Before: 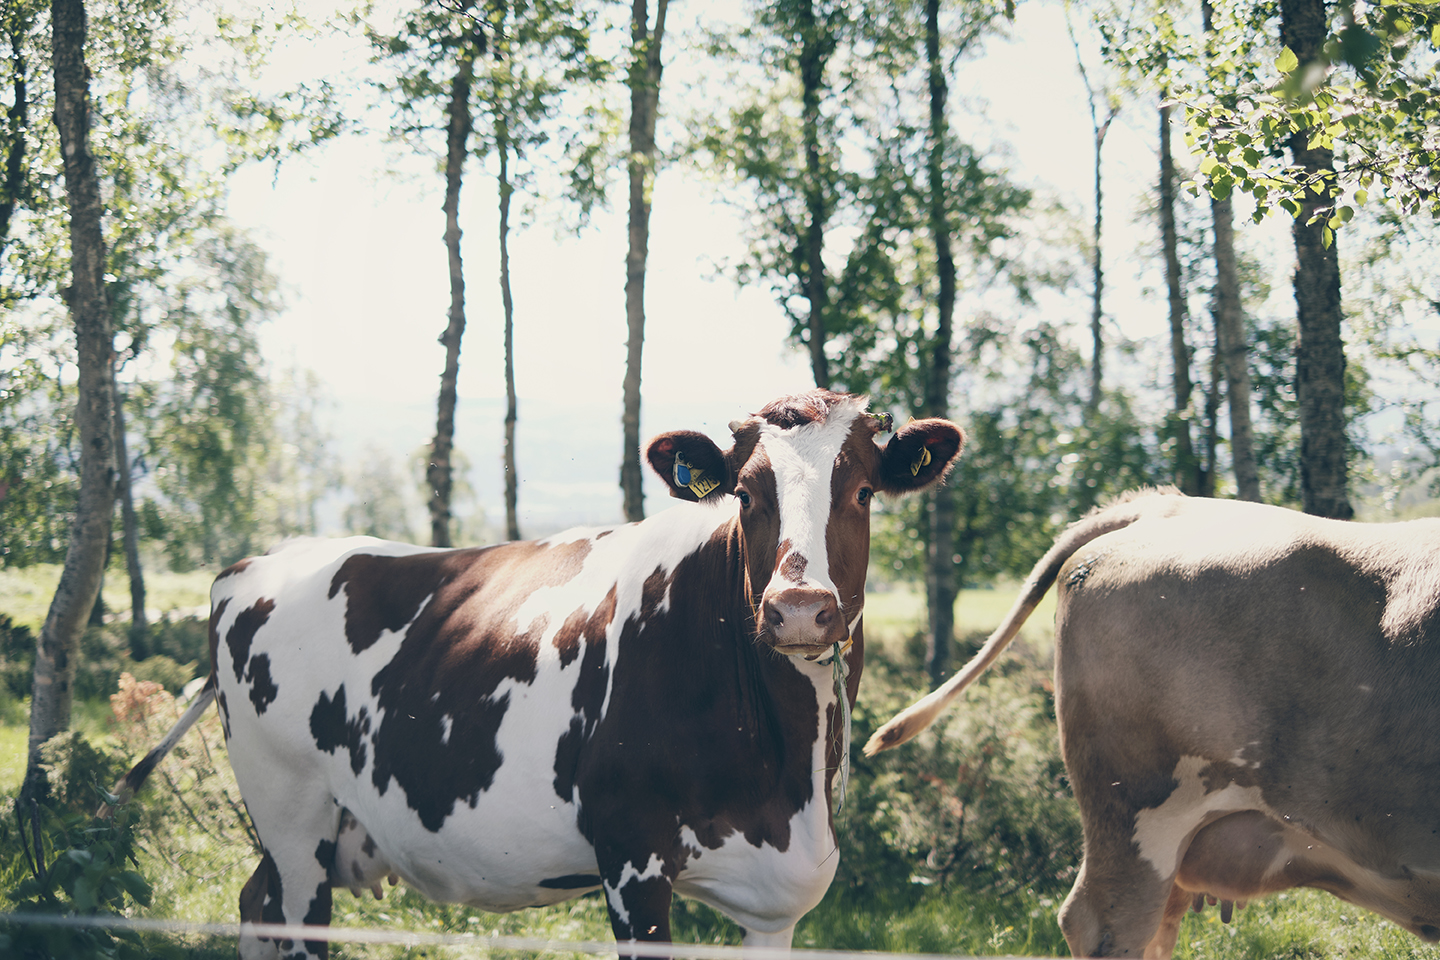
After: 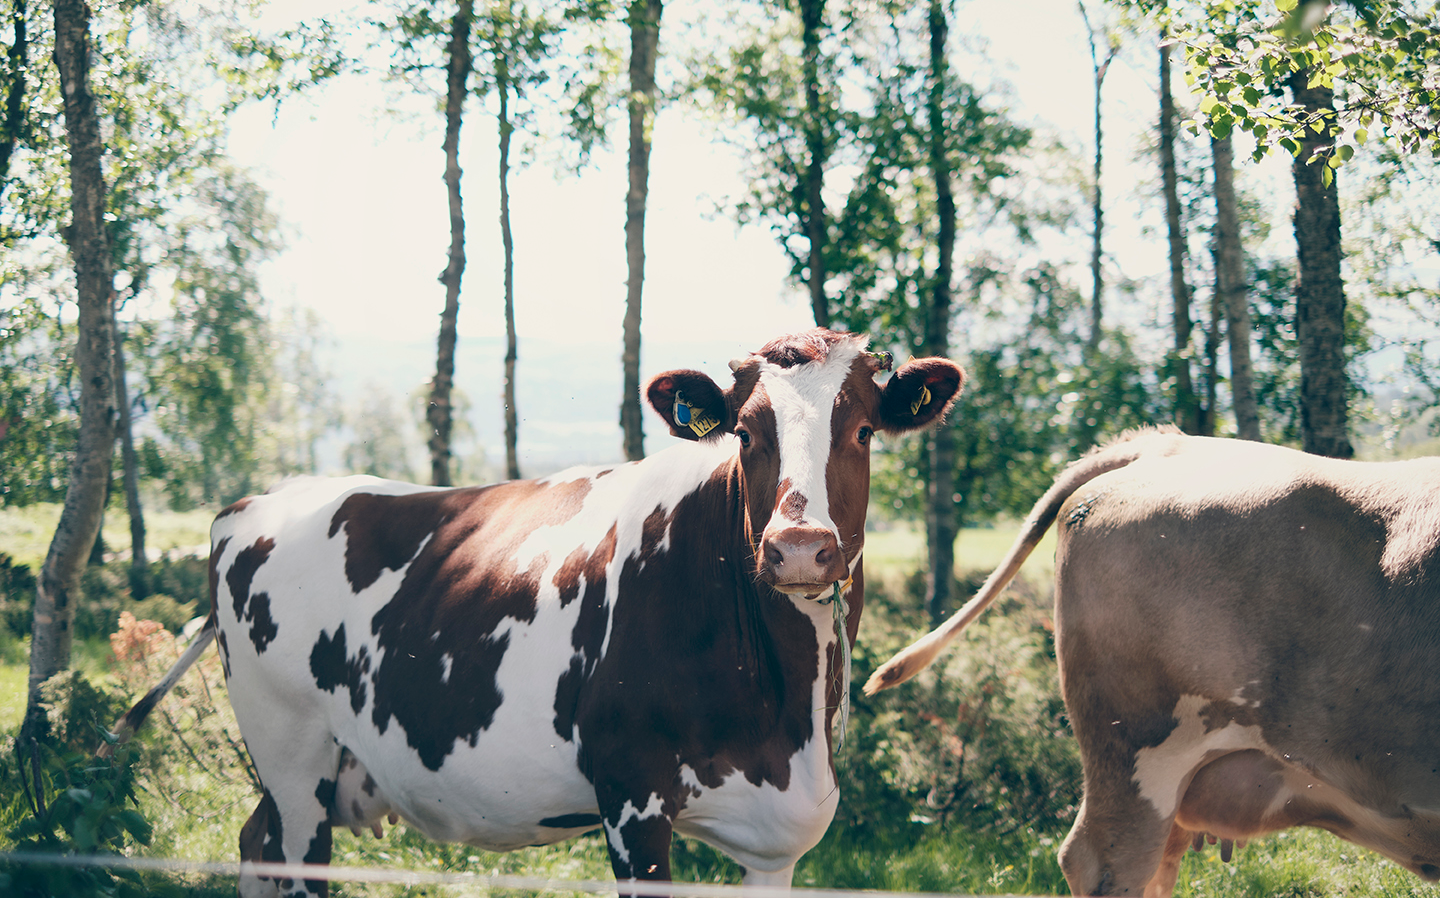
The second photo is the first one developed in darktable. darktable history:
crop and rotate: top 6.38%
